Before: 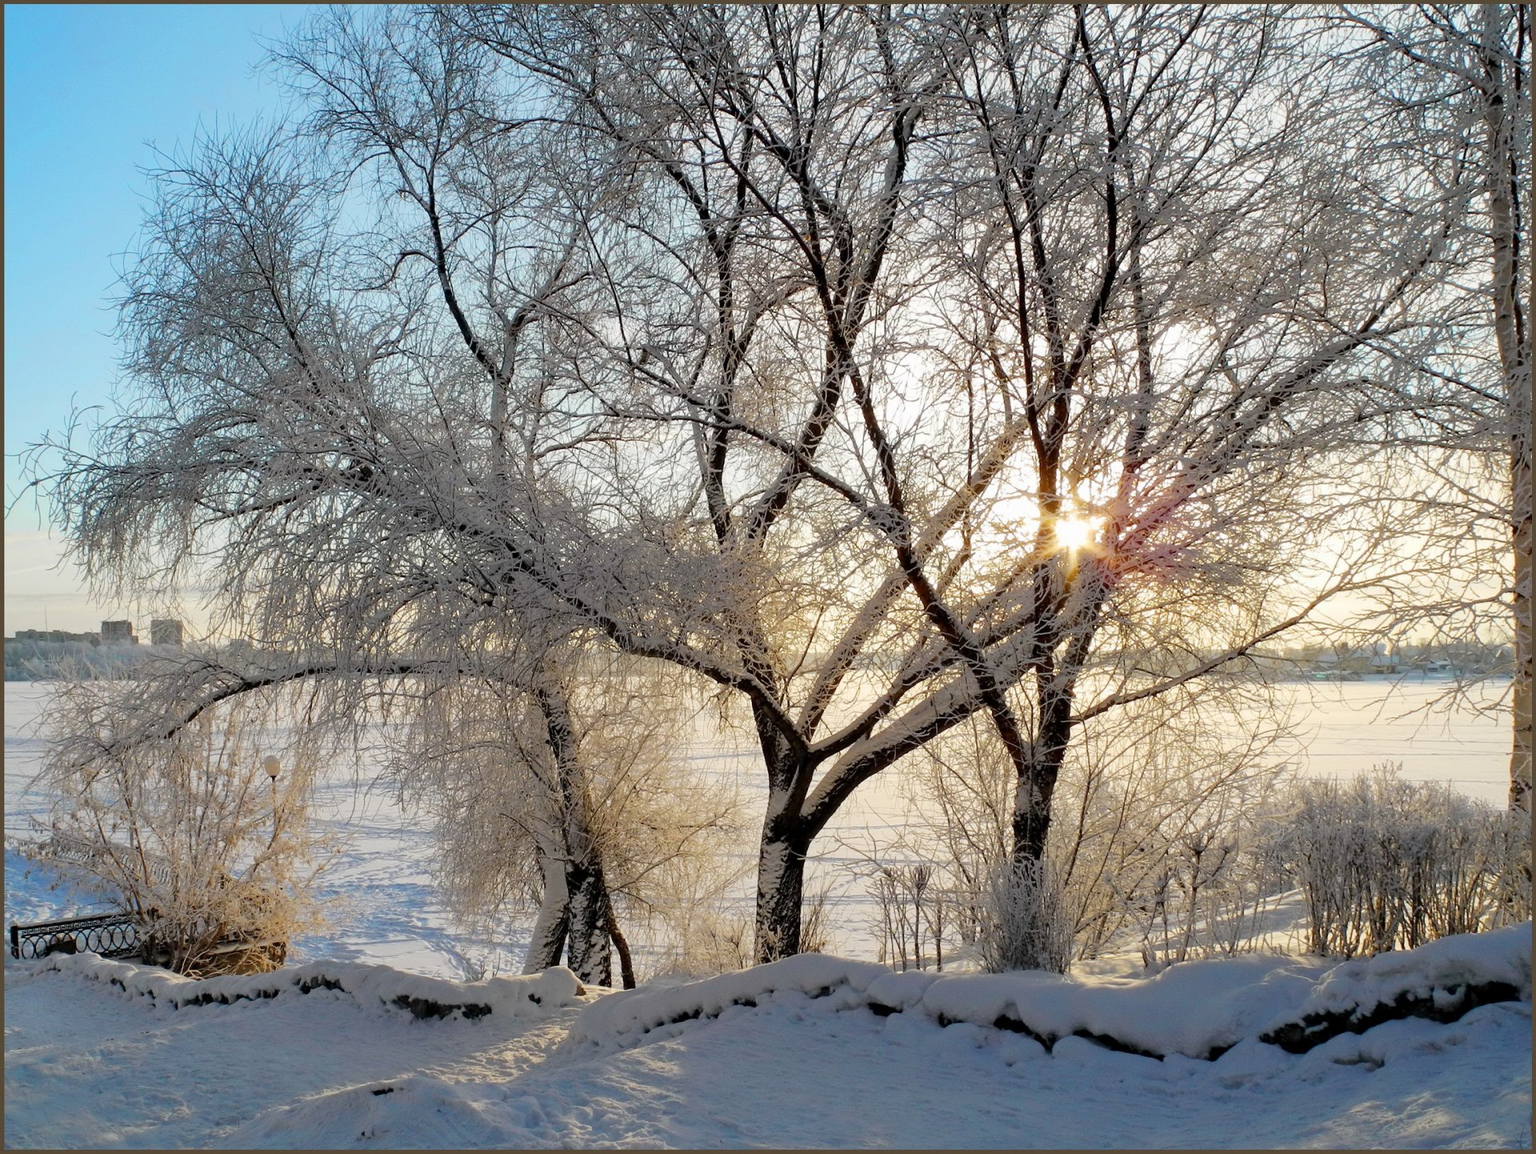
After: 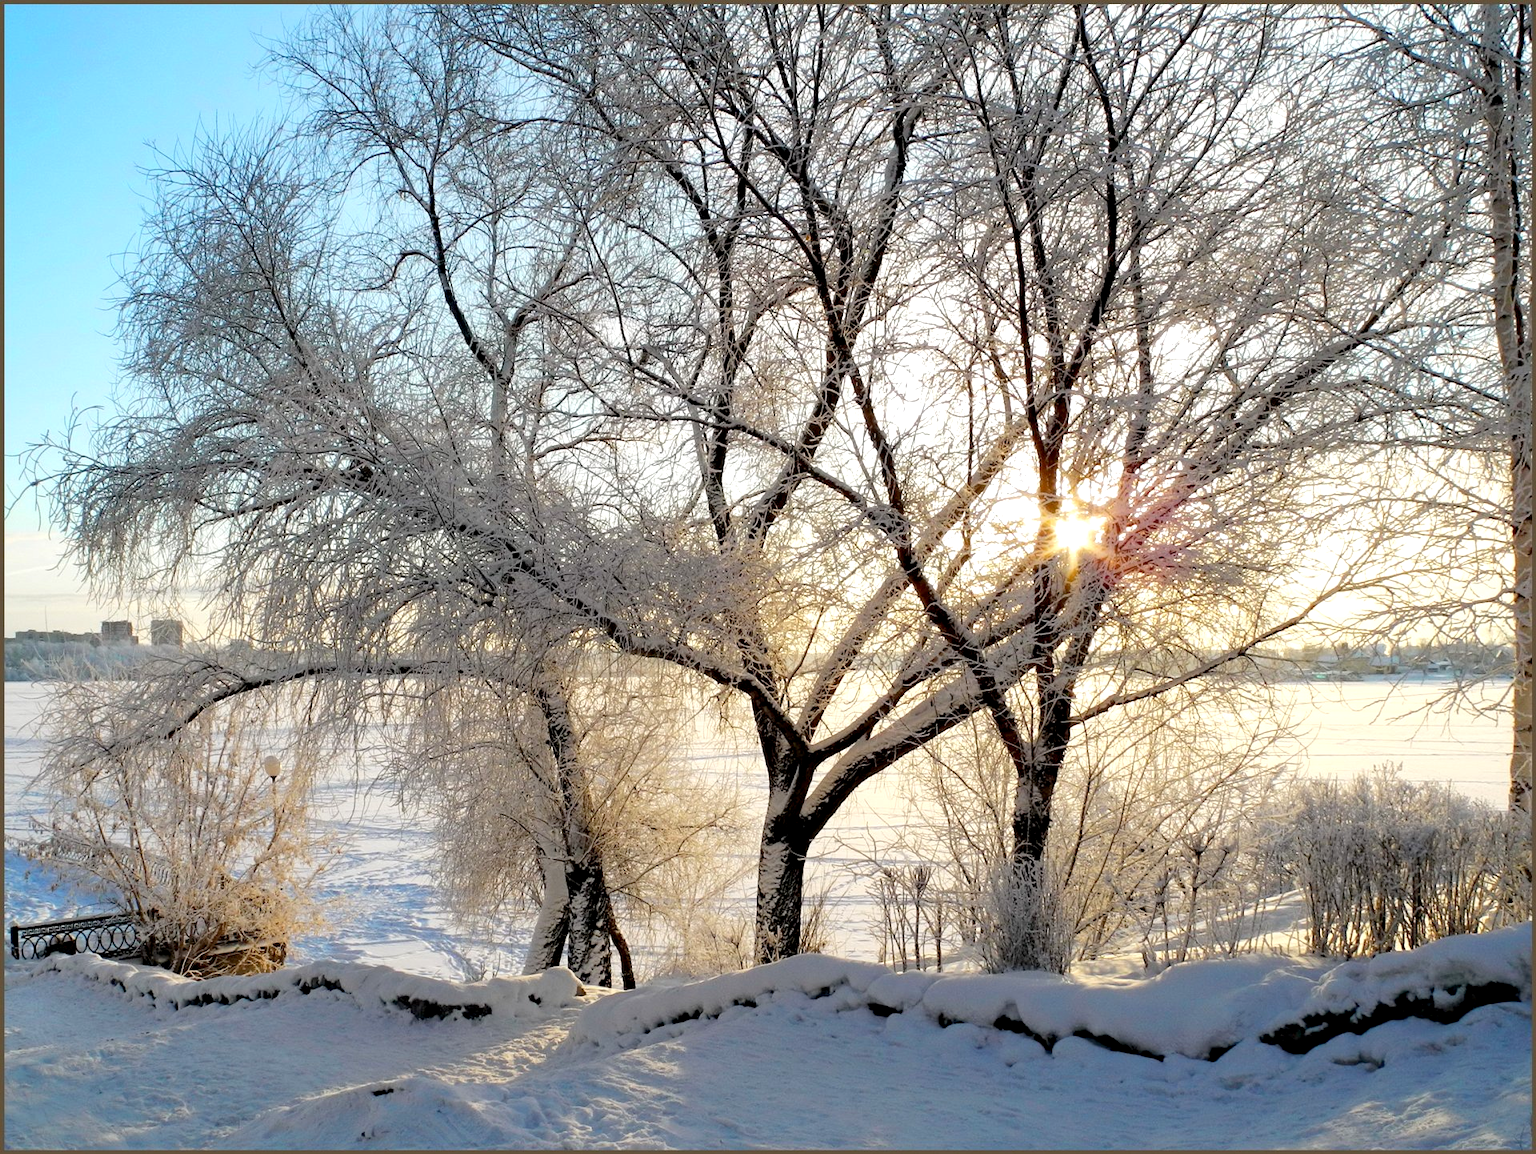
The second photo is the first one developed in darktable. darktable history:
exposure: black level correction 0.004, exposure 0.419 EV, compensate highlight preservation false
